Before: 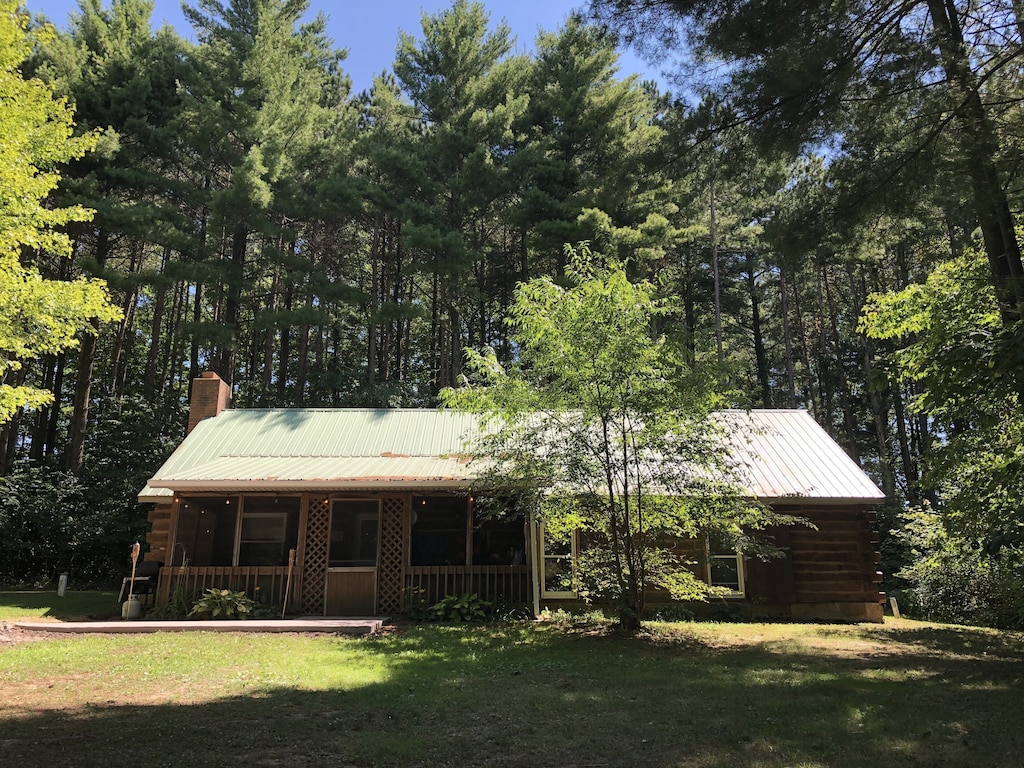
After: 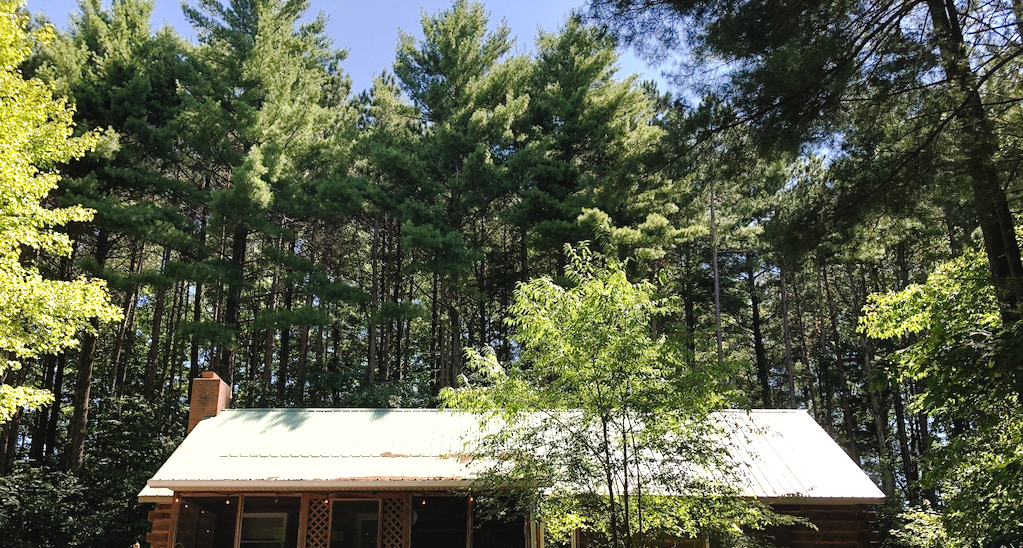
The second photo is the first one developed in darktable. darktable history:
tone curve: curves: ch0 [(0, 0) (0.003, 0.019) (0.011, 0.021) (0.025, 0.023) (0.044, 0.026) (0.069, 0.037) (0.1, 0.059) (0.136, 0.088) (0.177, 0.138) (0.224, 0.199) (0.277, 0.279) (0.335, 0.376) (0.399, 0.481) (0.468, 0.581) (0.543, 0.658) (0.623, 0.735) (0.709, 0.8) (0.801, 0.861) (0.898, 0.928) (1, 1)], preserve colors none
local contrast: mode bilateral grid, contrast 10, coarseness 25, detail 115%, midtone range 0.2
shadows and highlights: on, module defaults
crop: bottom 28.576%
rgb curve: curves: ch0 [(0, 0) (0.415, 0.237) (1, 1)]
exposure: exposure 0.657 EV, compensate highlight preservation false
